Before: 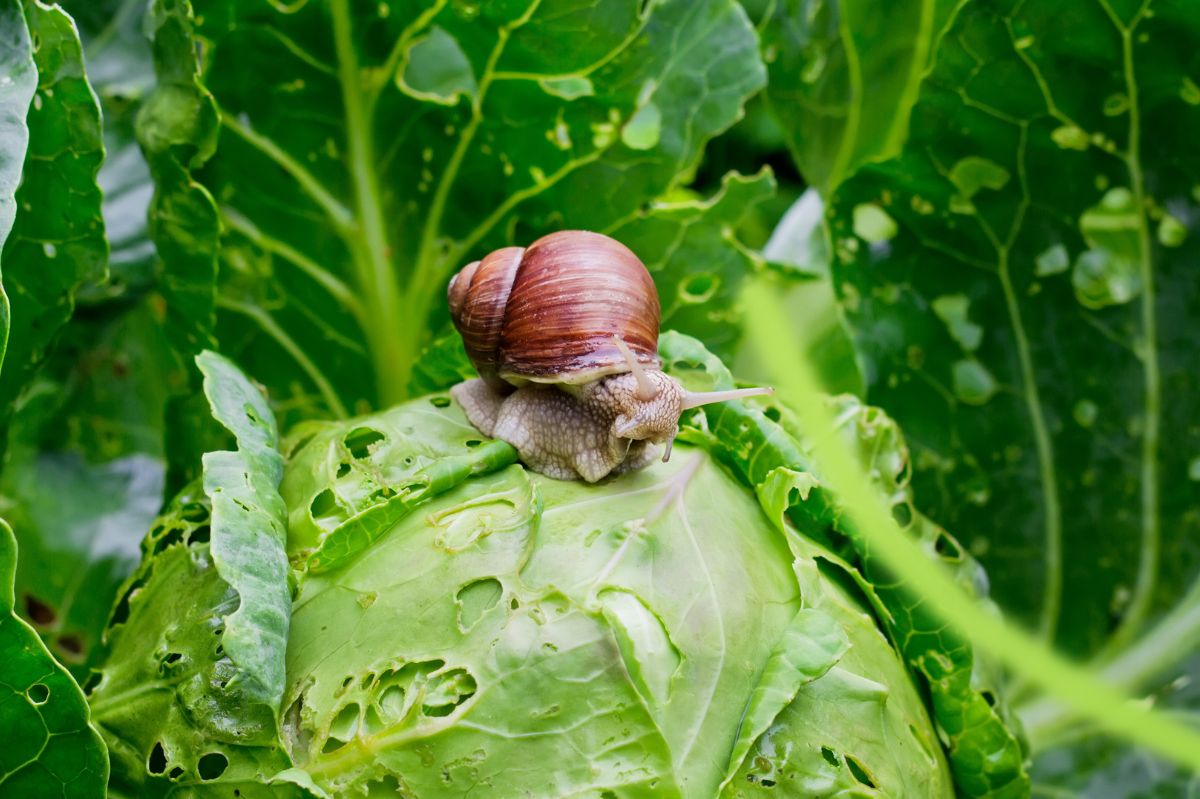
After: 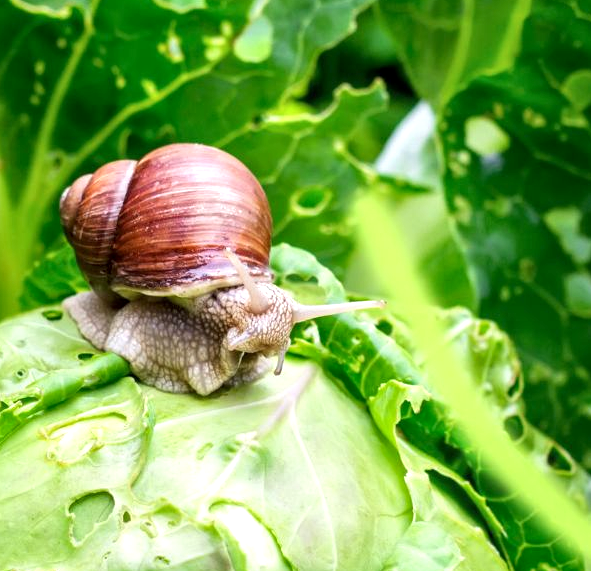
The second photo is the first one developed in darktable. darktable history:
crop: left 32.345%, top 10.918%, right 18.39%, bottom 17.612%
tone equalizer: -7 EV 0.132 EV, edges refinement/feathering 500, mask exposure compensation -1.57 EV, preserve details no
exposure: exposure 0.564 EV, compensate exposure bias true, compensate highlight preservation false
local contrast: on, module defaults
